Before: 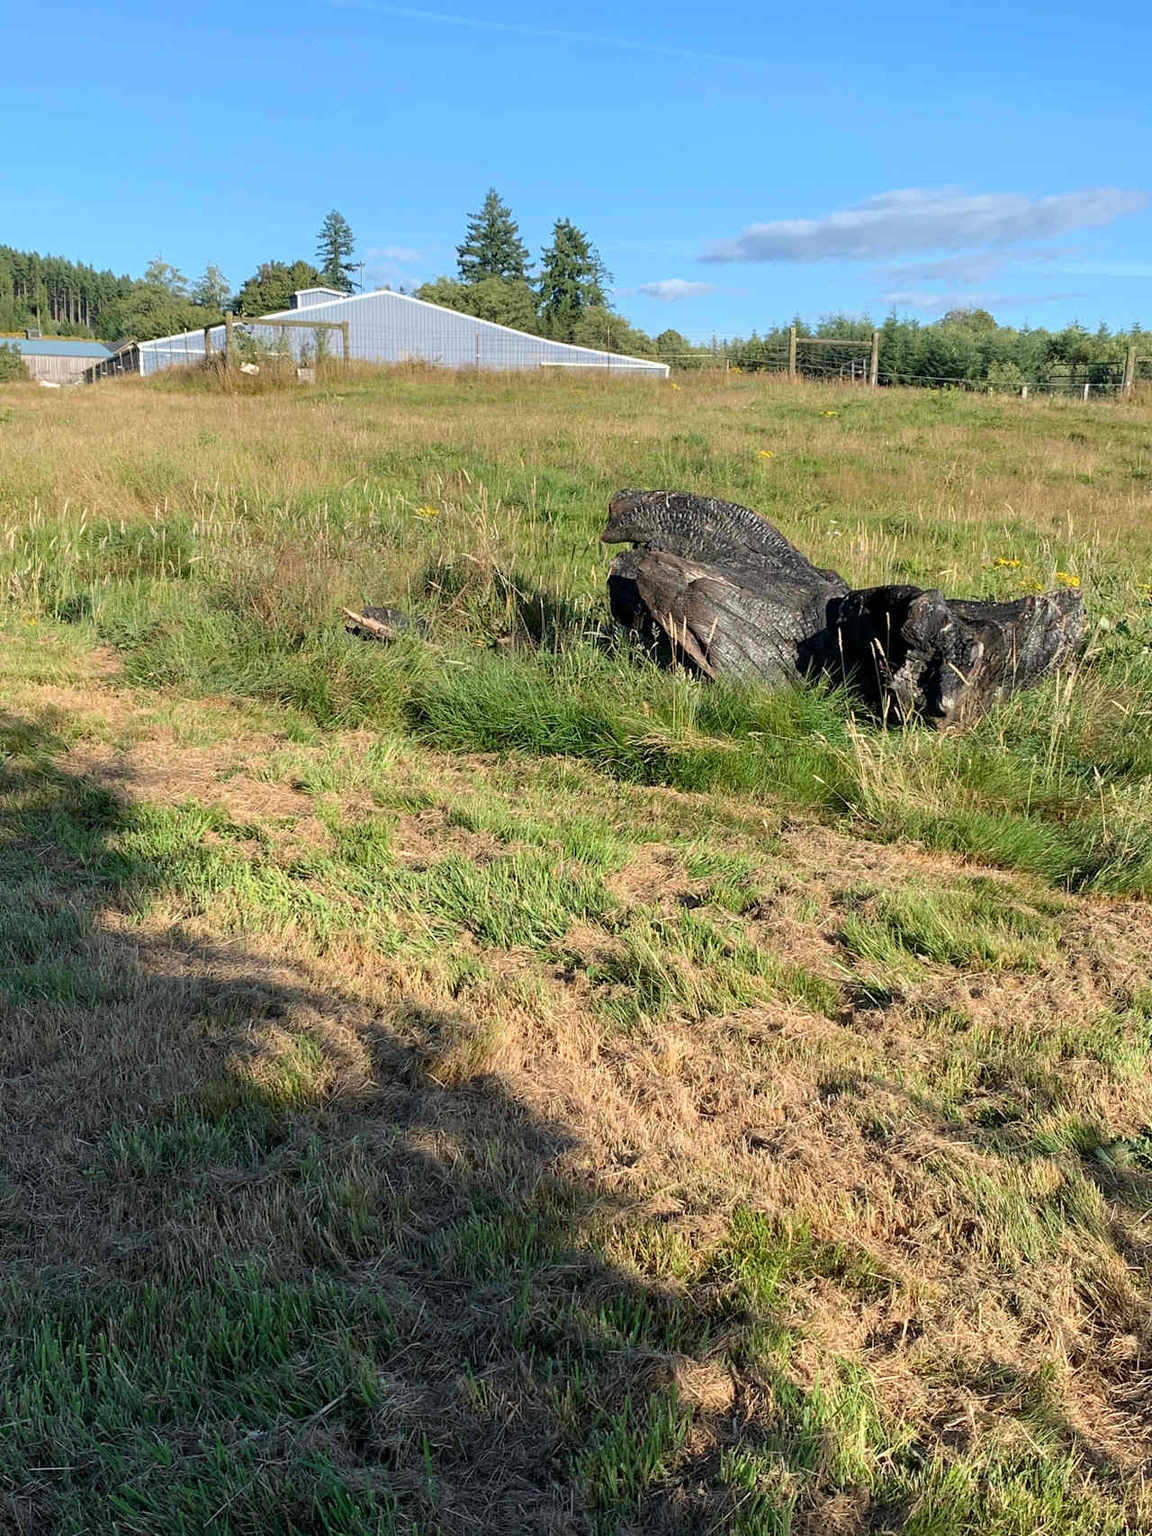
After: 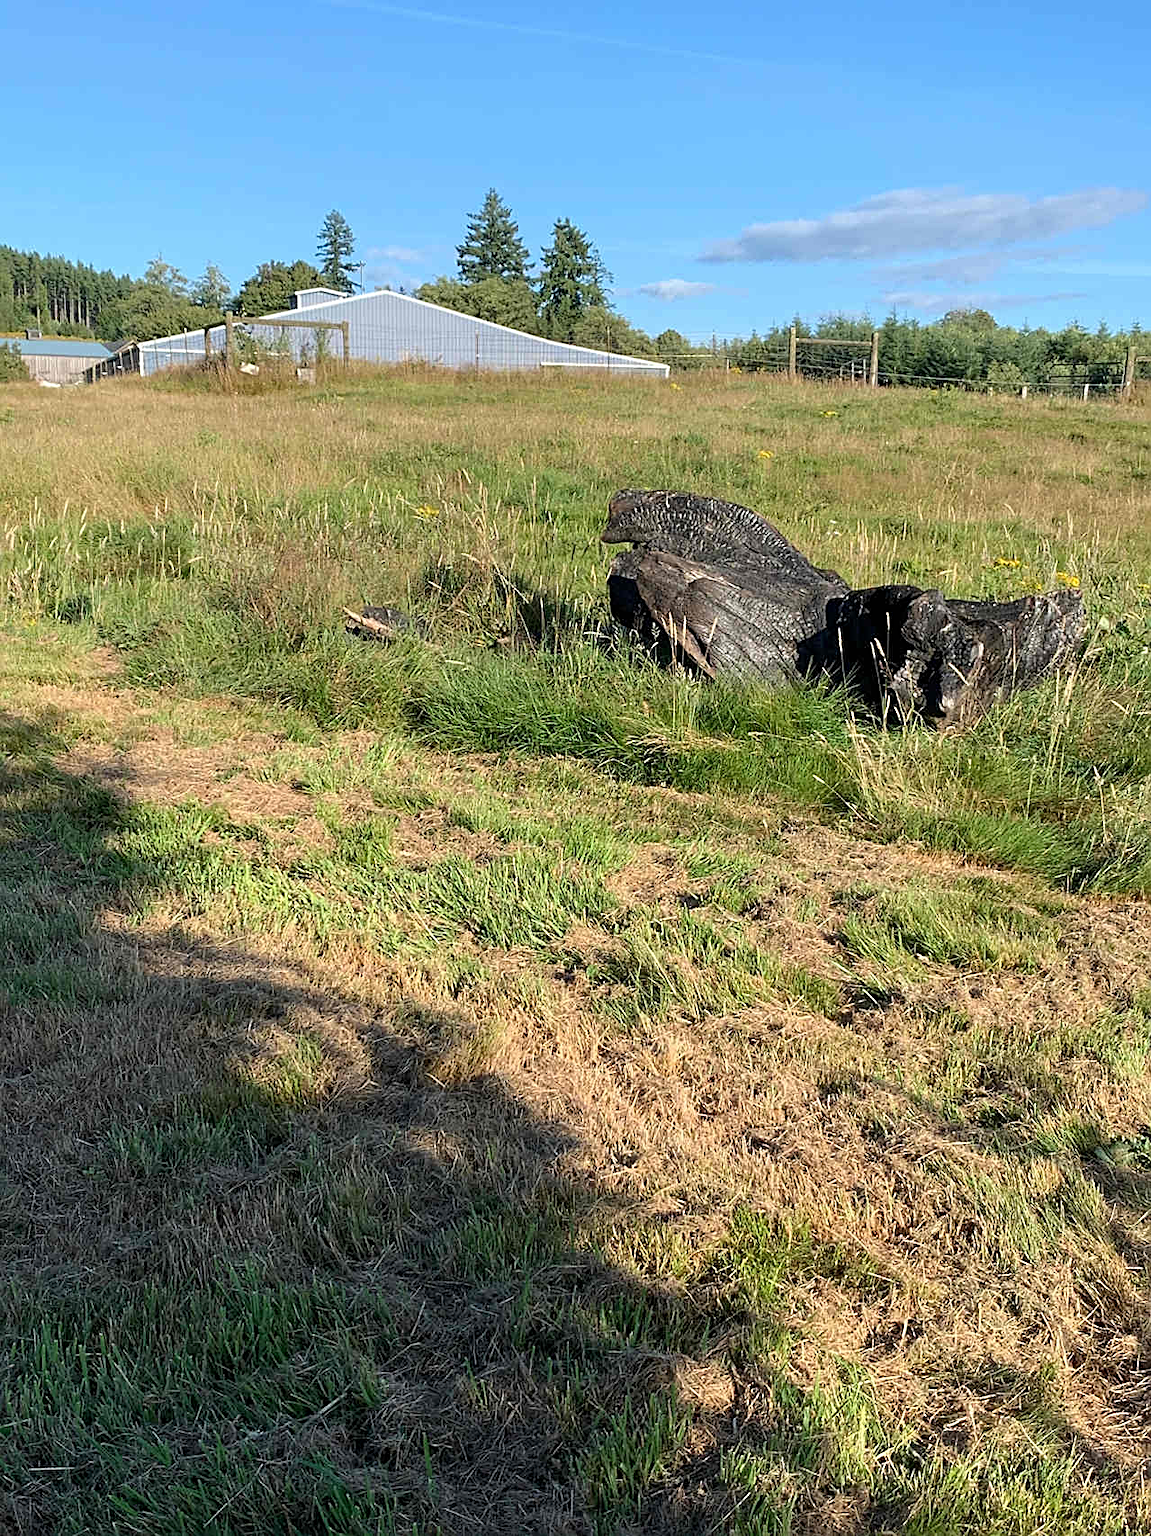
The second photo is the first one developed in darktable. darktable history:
sharpen: amount 0.601
